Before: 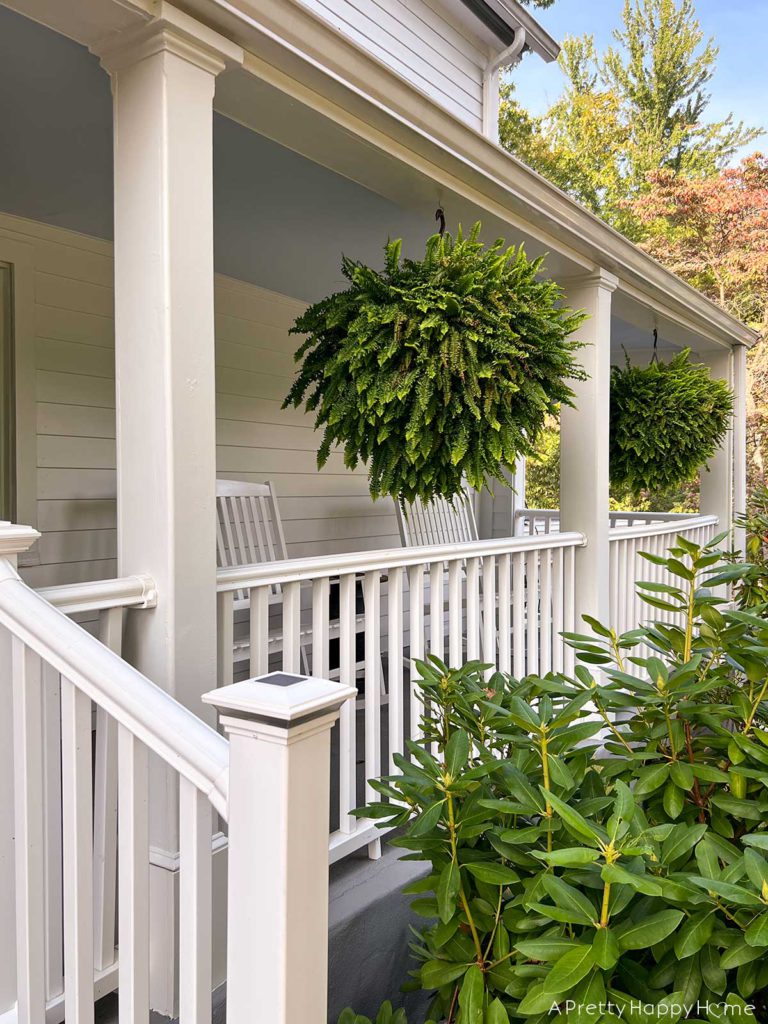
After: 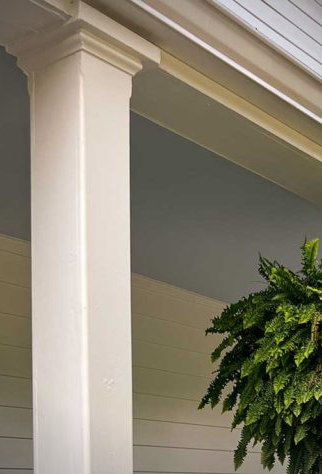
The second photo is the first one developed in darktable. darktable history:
vibrance: vibrance 10%
crop and rotate: left 10.817%, top 0.062%, right 47.194%, bottom 53.626%
vignetting: on, module defaults
rotate and perspective: automatic cropping off
